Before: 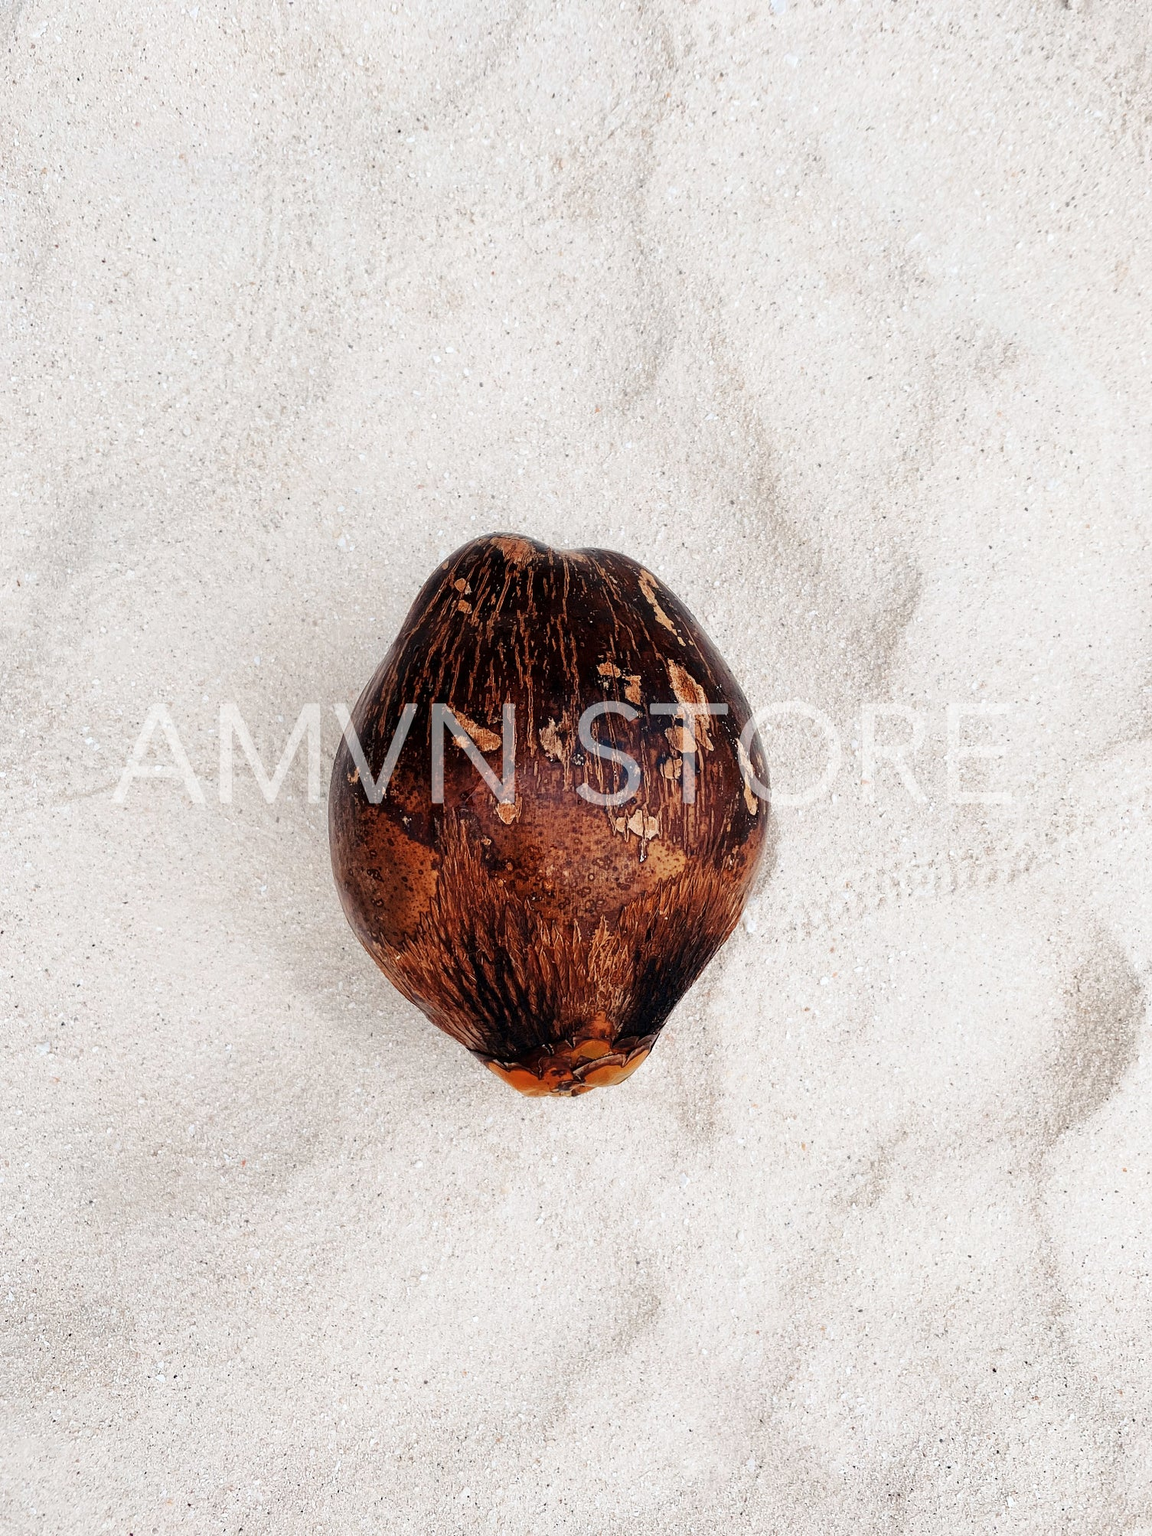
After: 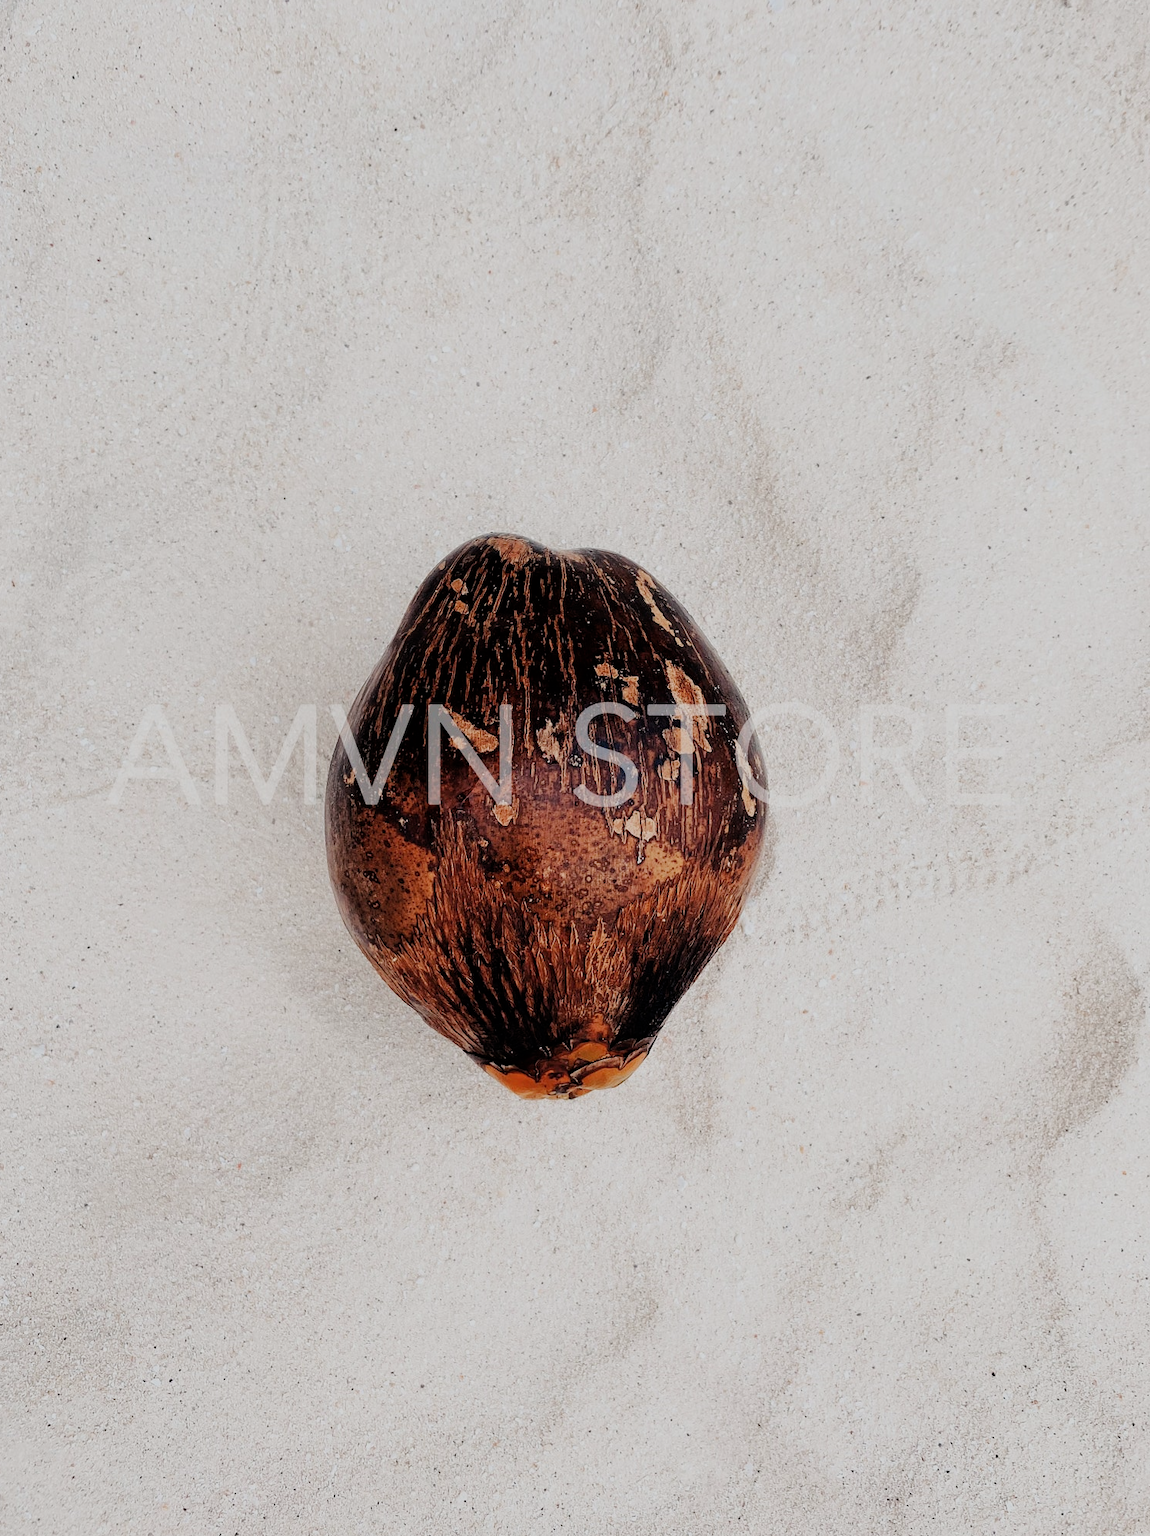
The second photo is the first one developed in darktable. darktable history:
filmic rgb: black relative exposure -7.65 EV, white relative exposure 4.56 EV, hardness 3.61
crop and rotate: left 0.536%, top 0.162%, bottom 0.261%
